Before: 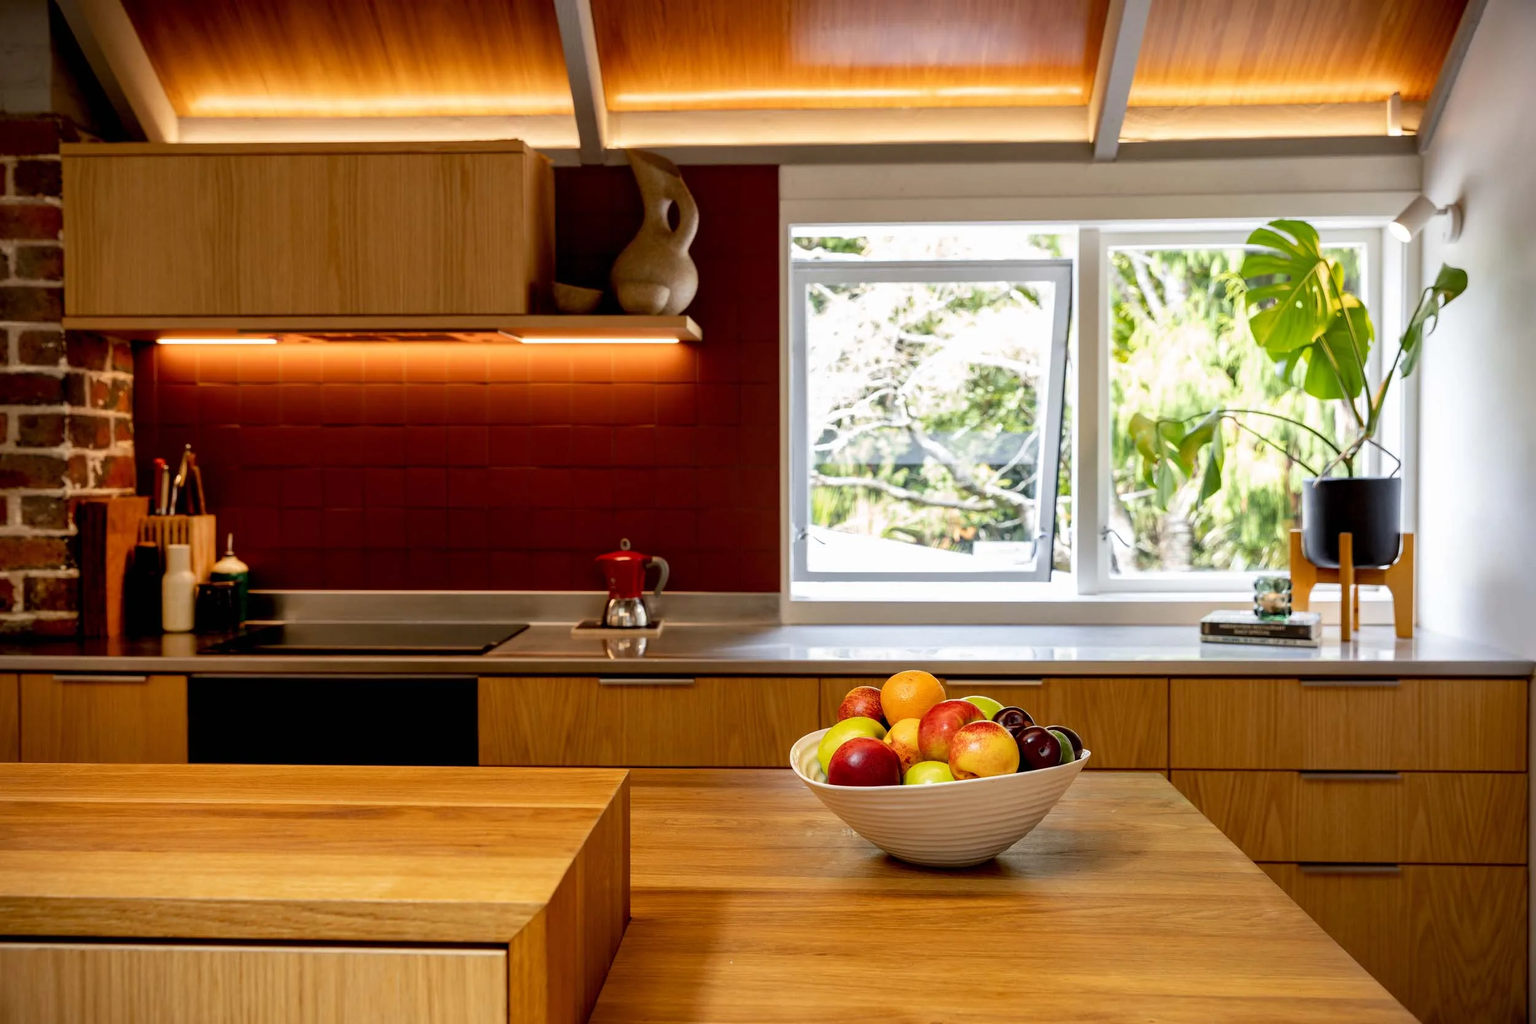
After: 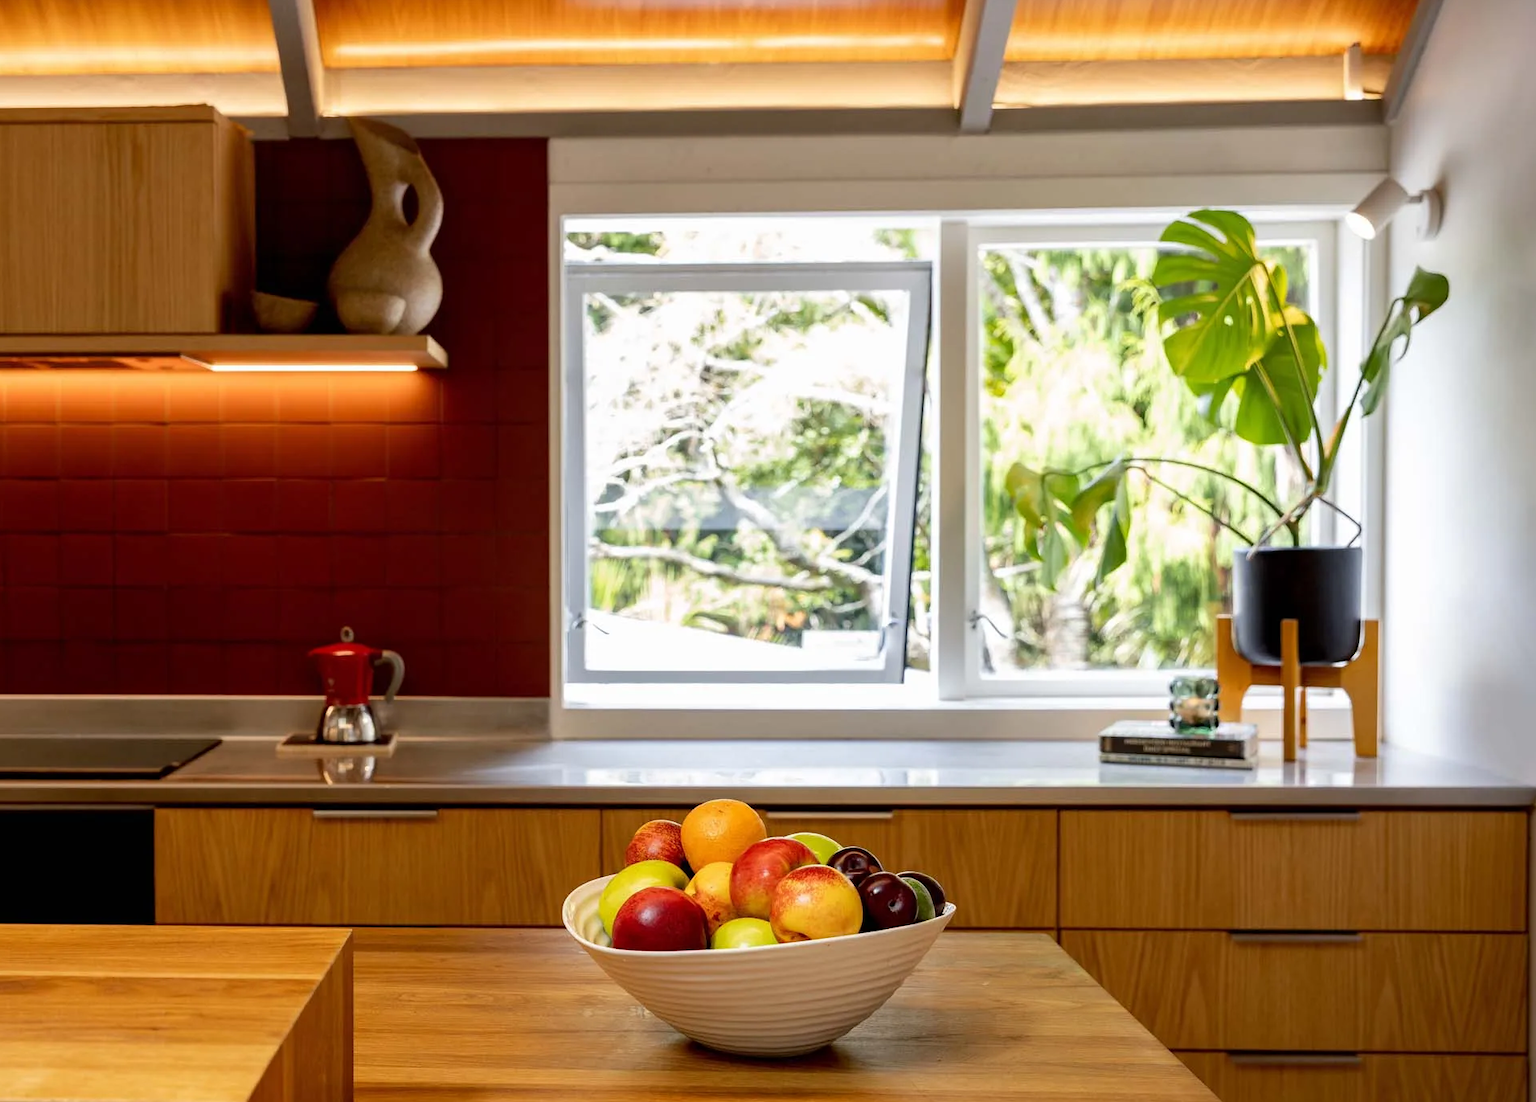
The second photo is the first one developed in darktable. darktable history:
crop: left 23.463%, top 5.851%, bottom 11.833%
